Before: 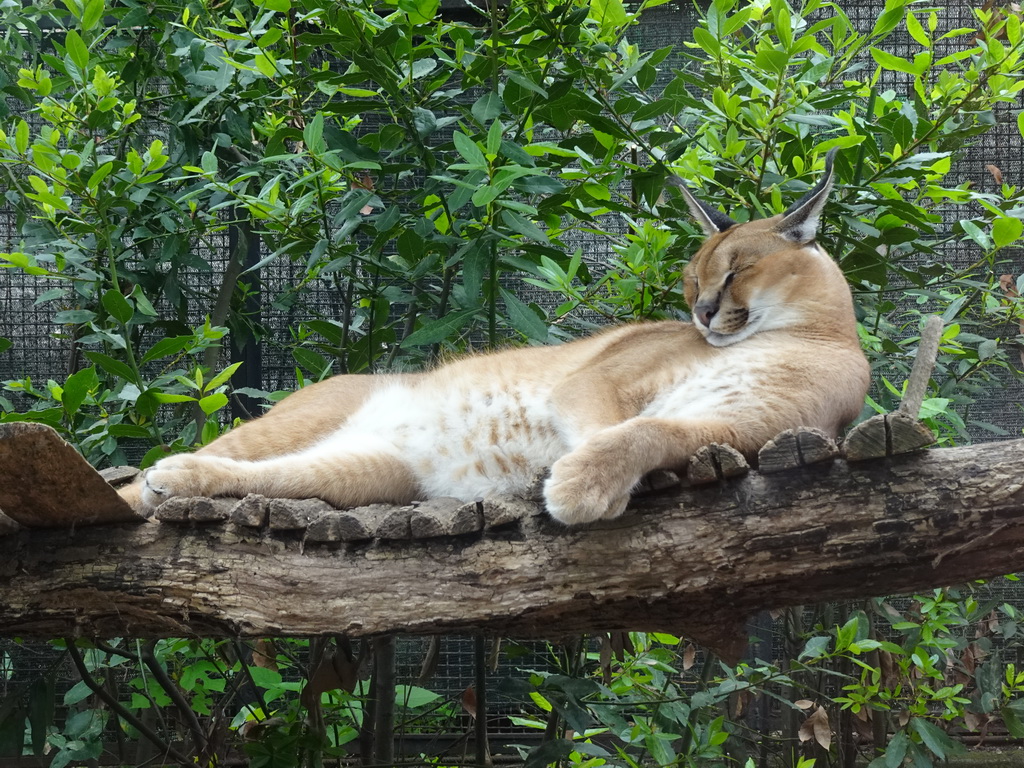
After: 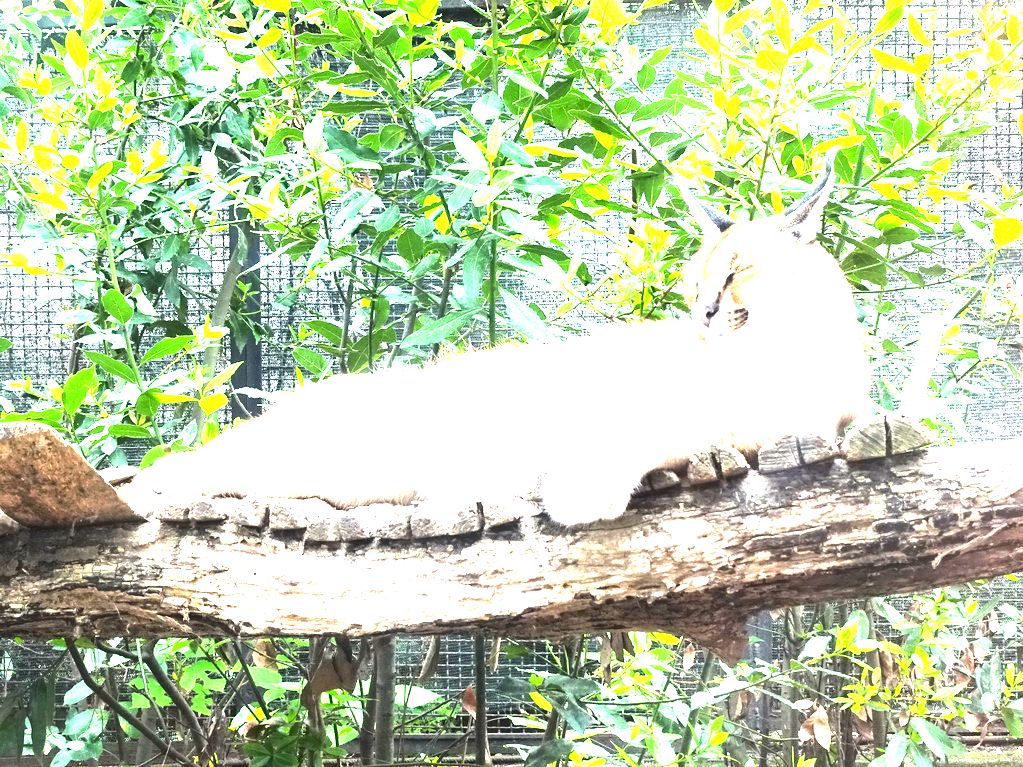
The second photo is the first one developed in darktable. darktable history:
exposure: exposure 3 EV, compensate highlight preservation false
tone equalizer: -8 EV -0.75 EV, -7 EV -0.7 EV, -6 EV -0.6 EV, -5 EV -0.4 EV, -3 EV 0.4 EV, -2 EV 0.6 EV, -1 EV 0.7 EV, +0 EV 0.75 EV, edges refinement/feathering 500, mask exposure compensation -1.57 EV, preserve details no
